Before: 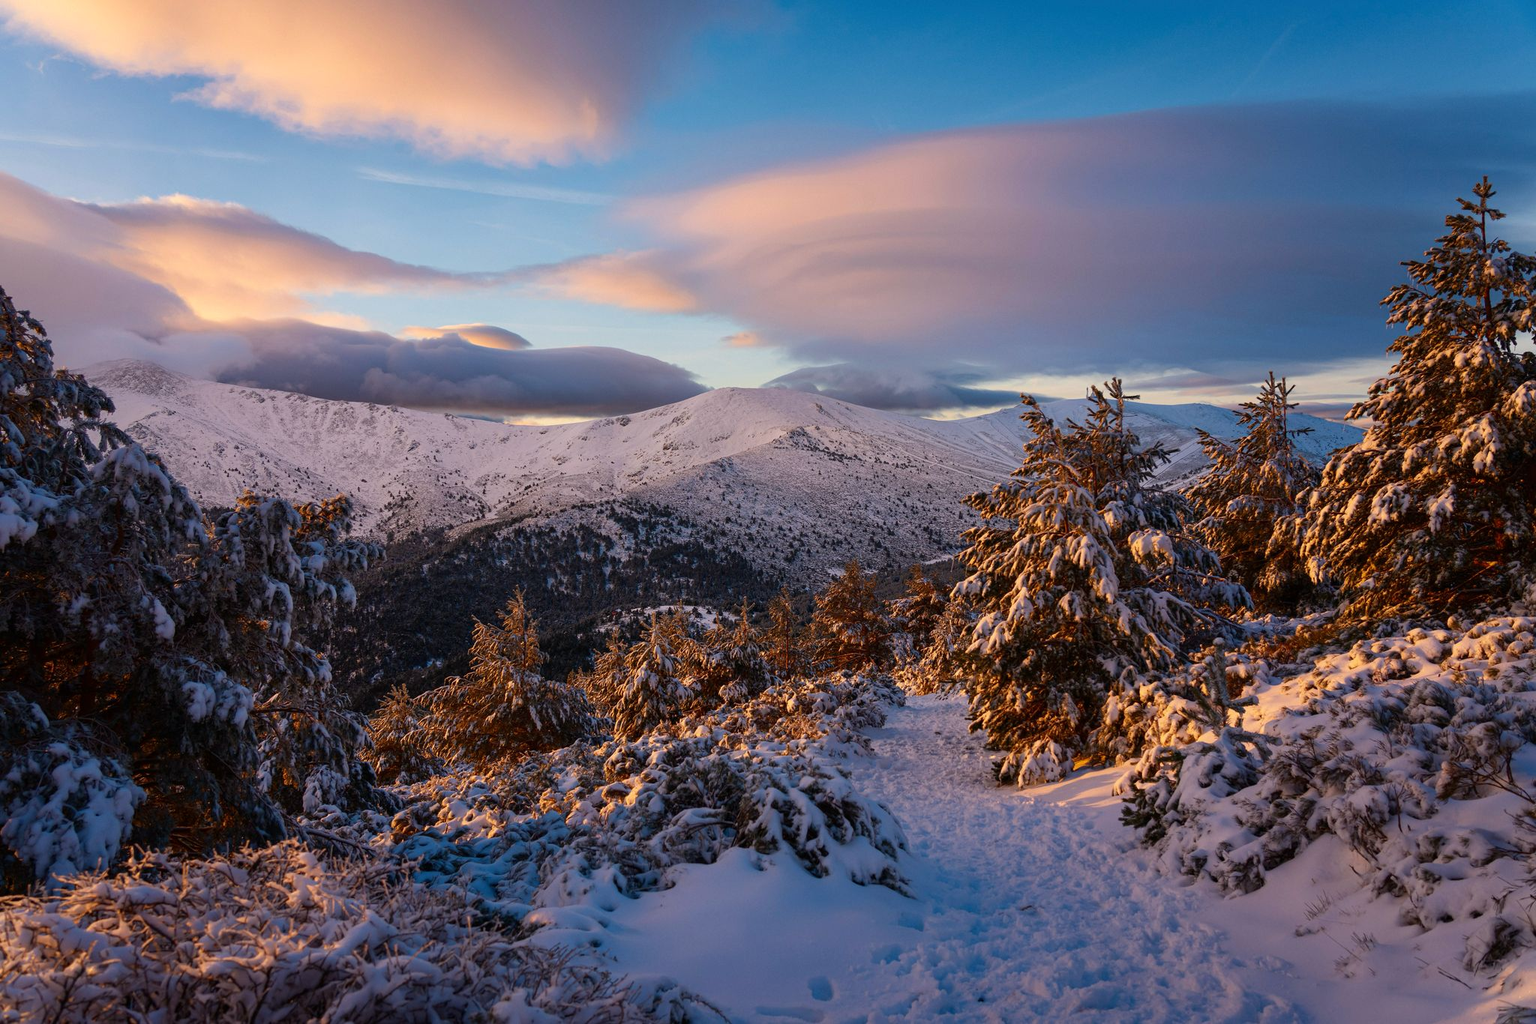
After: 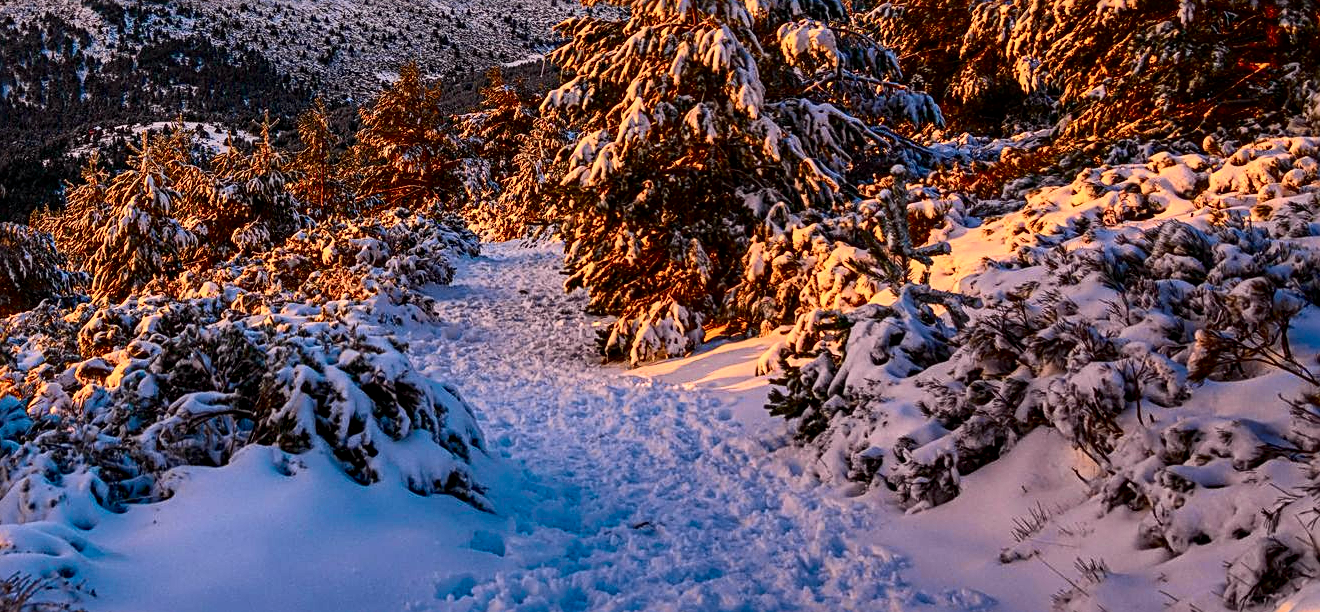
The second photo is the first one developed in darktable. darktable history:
sharpen: radius 2.531, amount 0.628
crop and rotate: left 35.509%, top 50.238%, bottom 4.934%
local contrast: detail 130%
tone curve: curves: ch0 [(0, 0.003) (0.044, 0.032) (0.12, 0.089) (0.197, 0.168) (0.281, 0.273) (0.468, 0.548) (0.588, 0.71) (0.701, 0.815) (0.86, 0.922) (1, 0.982)]; ch1 [(0, 0) (0.247, 0.215) (0.433, 0.382) (0.466, 0.426) (0.493, 0.481) (0.501, 0.5) (0.517, 0.524) (0.557, 0.582) (0.598, 0.651) (0.671, 0.735) (0.796, 0.85) (1, 1)]; ch2 [(0, 0) (0.249, 0.216) (0.357, 0.317) (0.448, 0.432) (0.478, 0.492) (0.498, 0.499) (0.517, 0.53) (0.537, 0.57) (0.569, 0.623) (0.61, 0.663) (0.706, 0.75) (0.808, 0.809) (0.991, 0.968)], color space Lab, independent channels, preserve colors none
